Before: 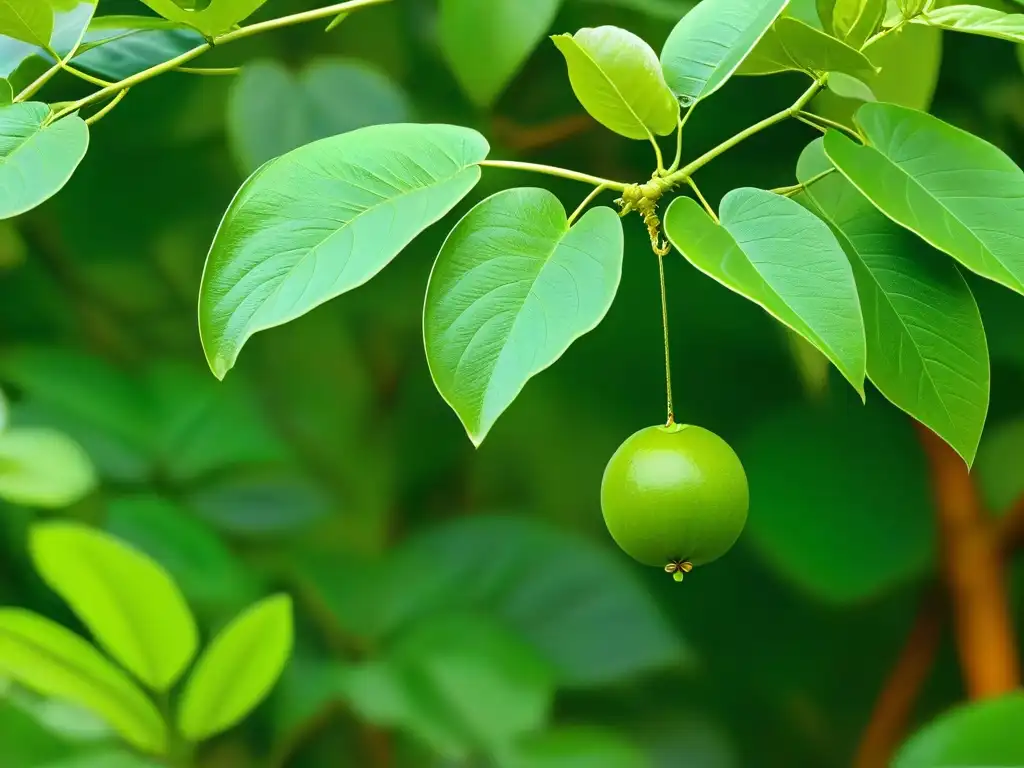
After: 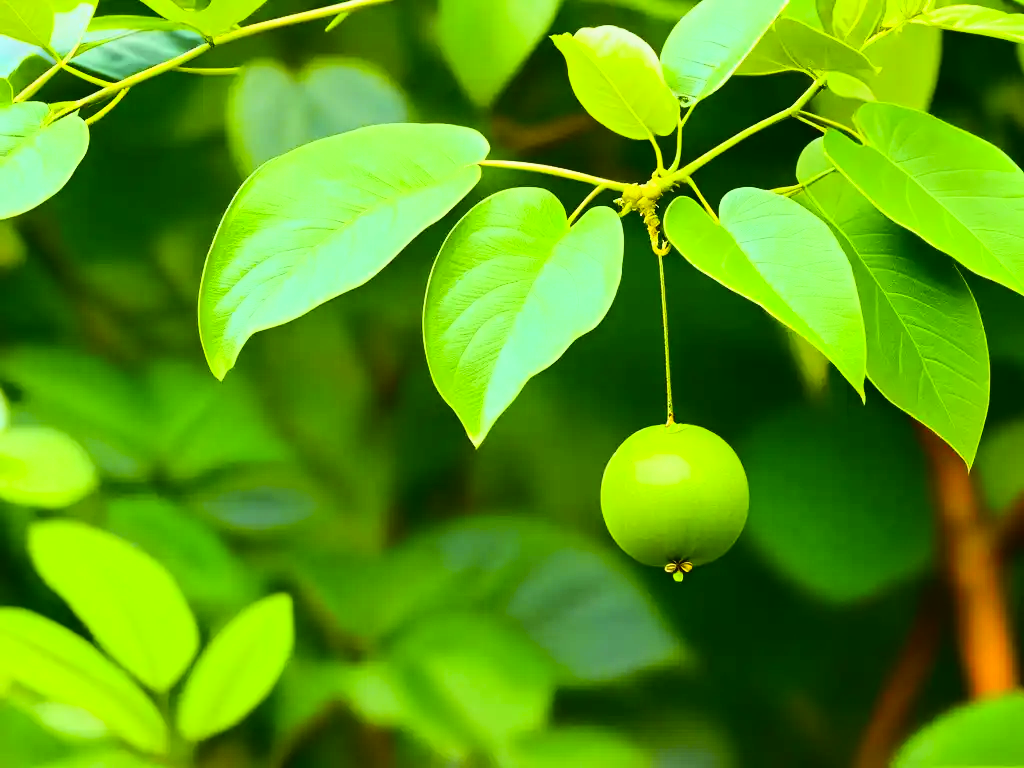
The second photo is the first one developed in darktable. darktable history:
exposure: black level correction 0.005, exposure 0.014 EV, compensate highlight preservation false
tone equalizer: -8 EV -0.417 EV, -7 EV -0.389 EV, -6 EV -0.333 EV, -5 EV -0.222 EV, -3 EV 0.222 EV, -2 EV 0.333 EV, -1 EV 0.389 EV, +0 EV 0.417 EV, edges refinement/feathering 500, mask exposure compensation -1.57 EV, preserve details no
tone curve: curves: ch0 [(0, 0.029) (0.087, 0.084) (0.227, 0.239) (0.46, 0.576) (0.657, 0.796) (0.861, 0.932) (0.997, 0.951)]; ch1 [(0, 0) (0.353, 0.344) (0.45, 0.46) (0.502, 0.494) (0.534, 0.523) (0.573, 0.576) (0.602, 0.631) (0.647, 0.669) (1, 1)]; ch2 [(0, 0) (0.333, 0.346) (0.385, 0.395) (0.44, 0.466) (0.5, 0.493) (0.521, 0.56) (0.553, 0.579) (0.573, 0.599) (0.667, 0.777) (1, 1)], color space Lab, independent channels, preserve colors none
